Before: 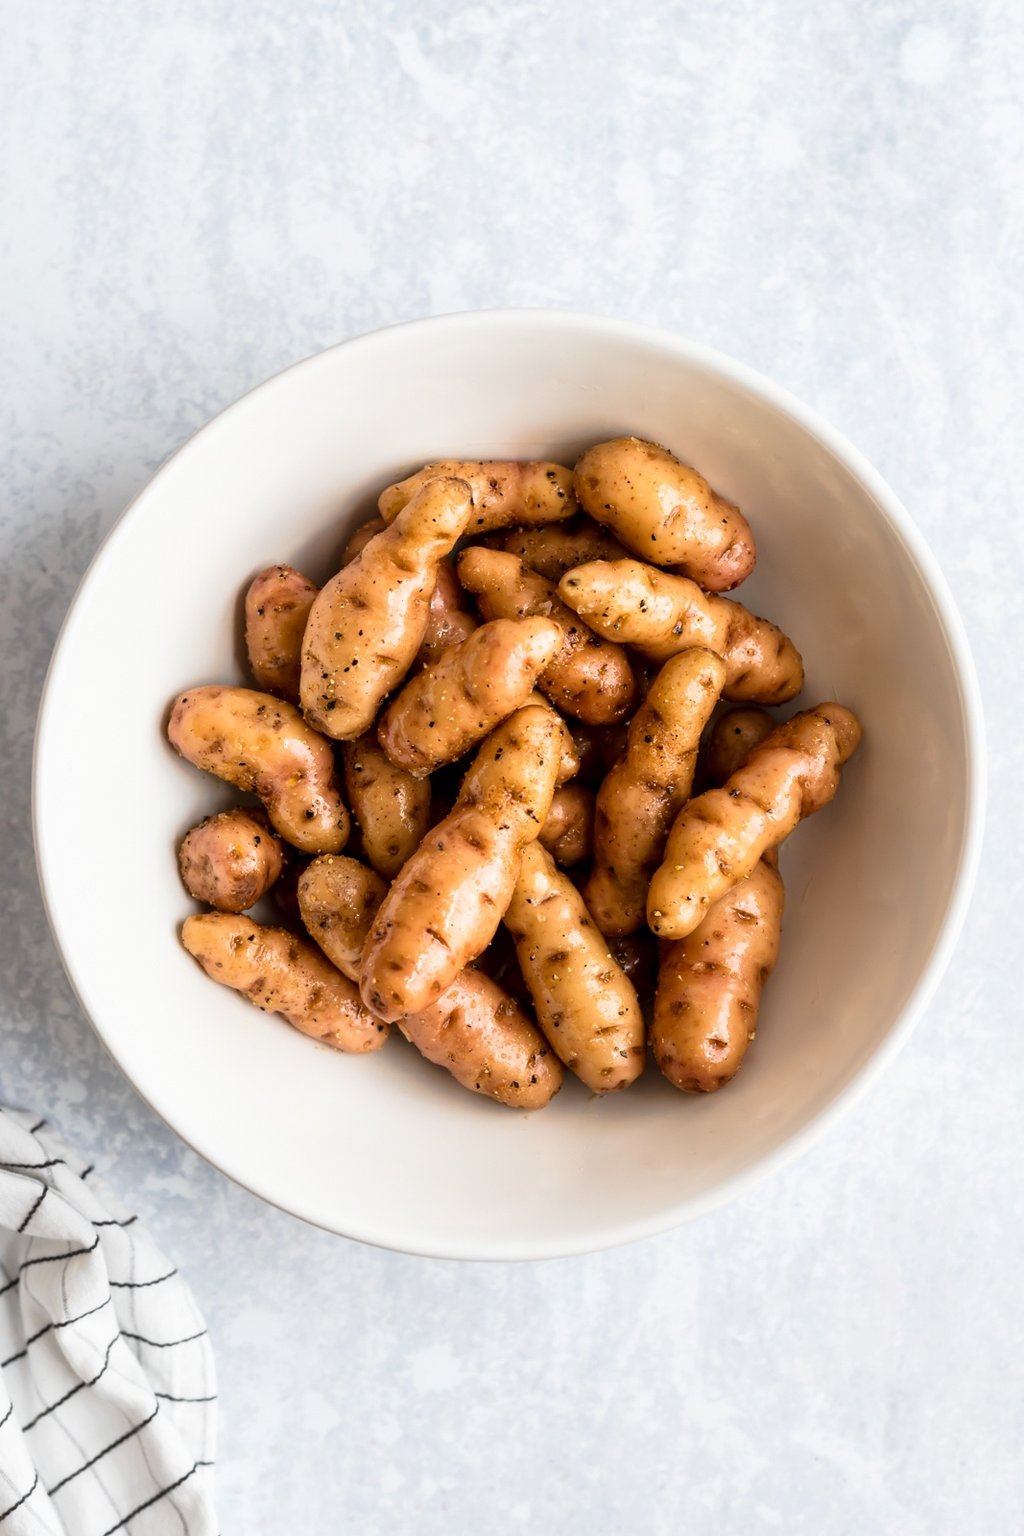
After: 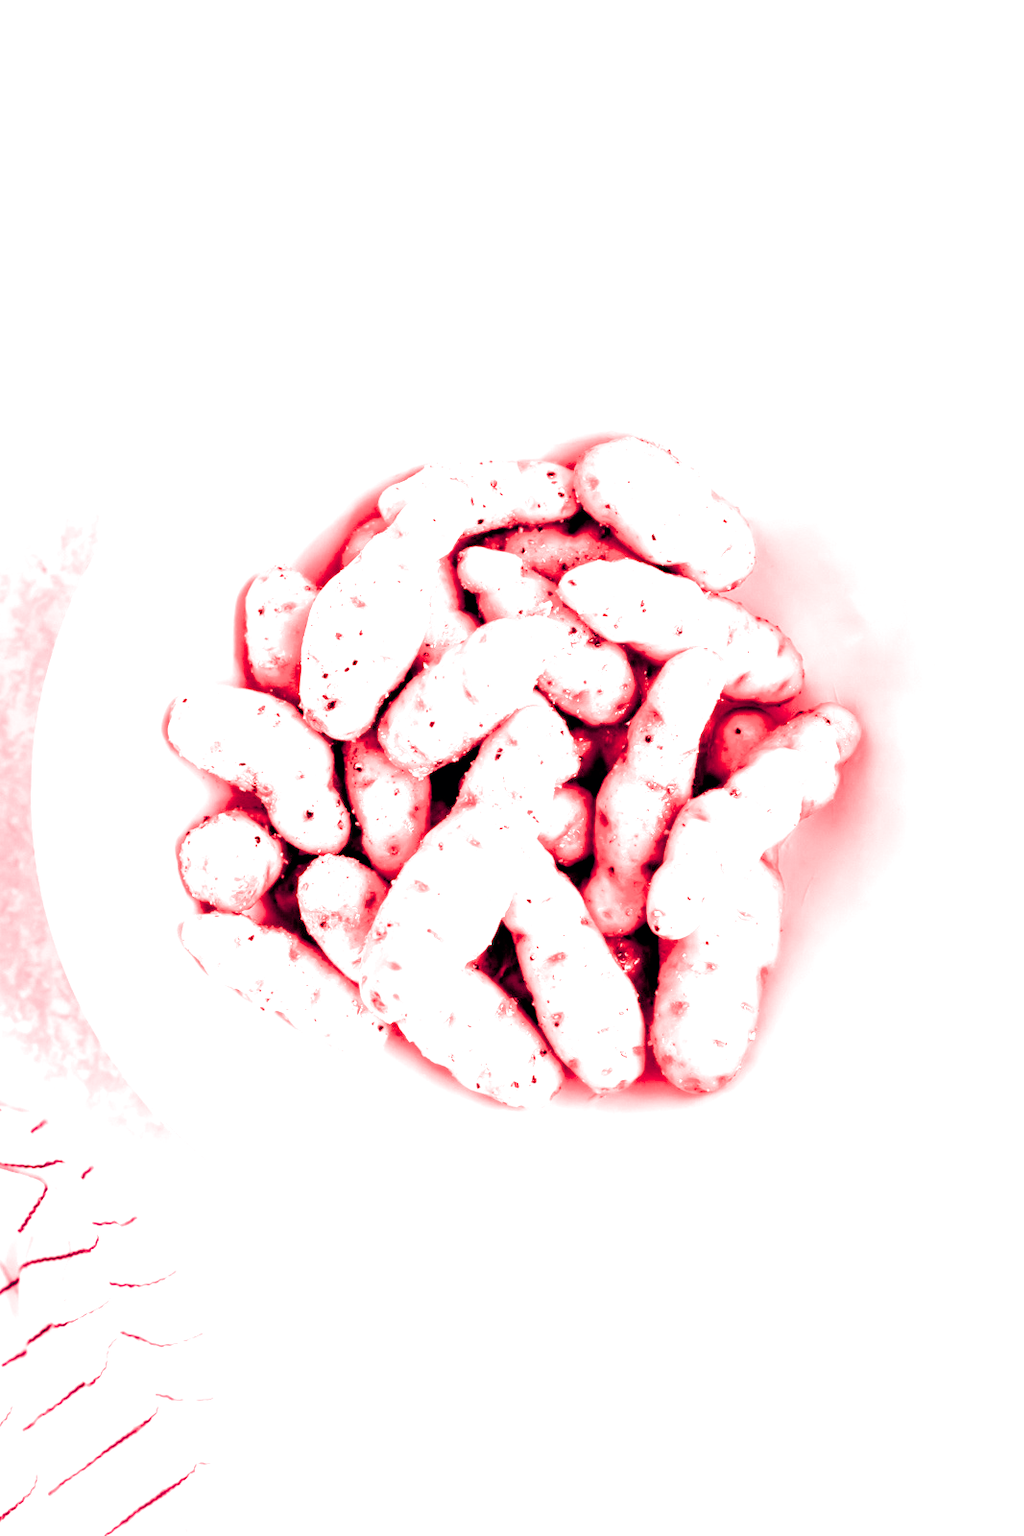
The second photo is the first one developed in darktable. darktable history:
exposure: black level correction 0.016, exposure -0.009 EV, compensate highlight preservation false
white balance: red 4.26, blue 1.802
color balance: lift [1.001, 0.997, 0.99, 1.01], gamma [1.007, 1, 0.975, 1.025], gain [1, 1.065, 1.052, 0.935], contrast 13.25%
filmic rgb: black relative exposure -5 EV, white relative exposure 3.5 EV, hardness 3.19, contrast 1.2, highlights saturation mix -30%
